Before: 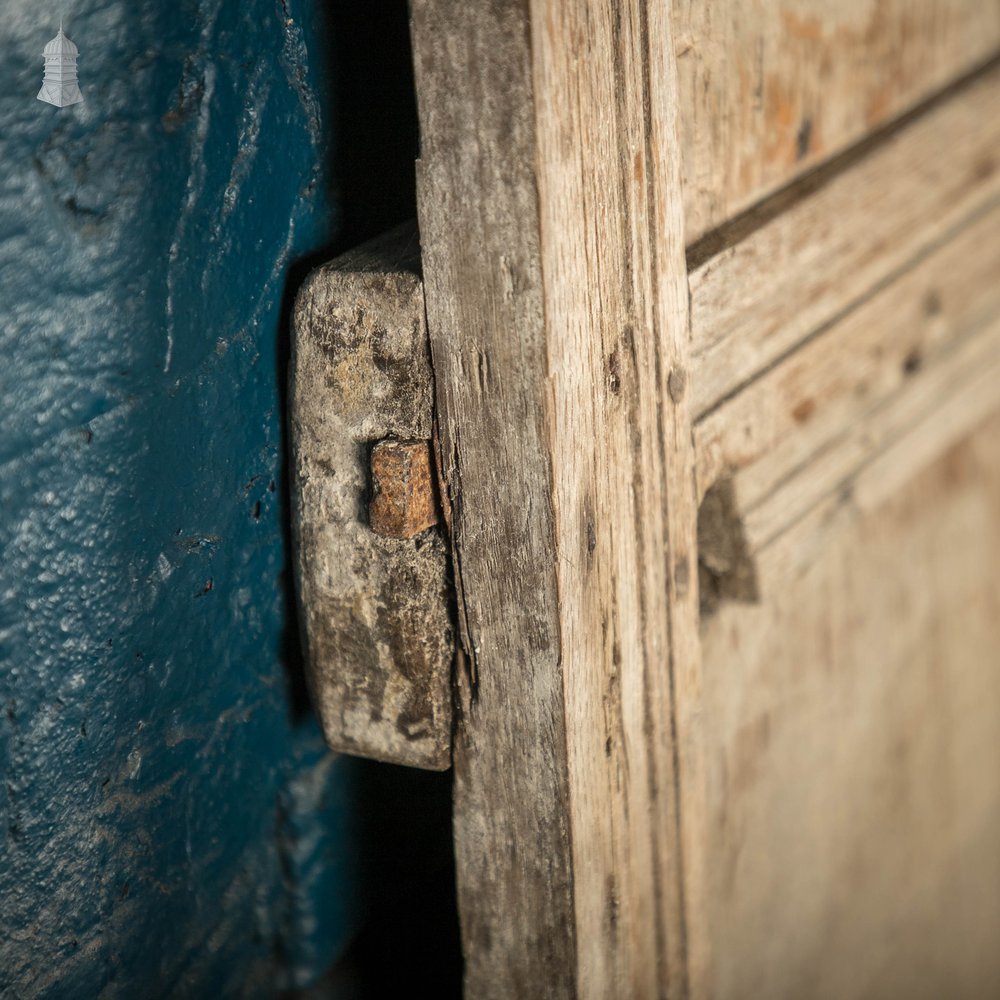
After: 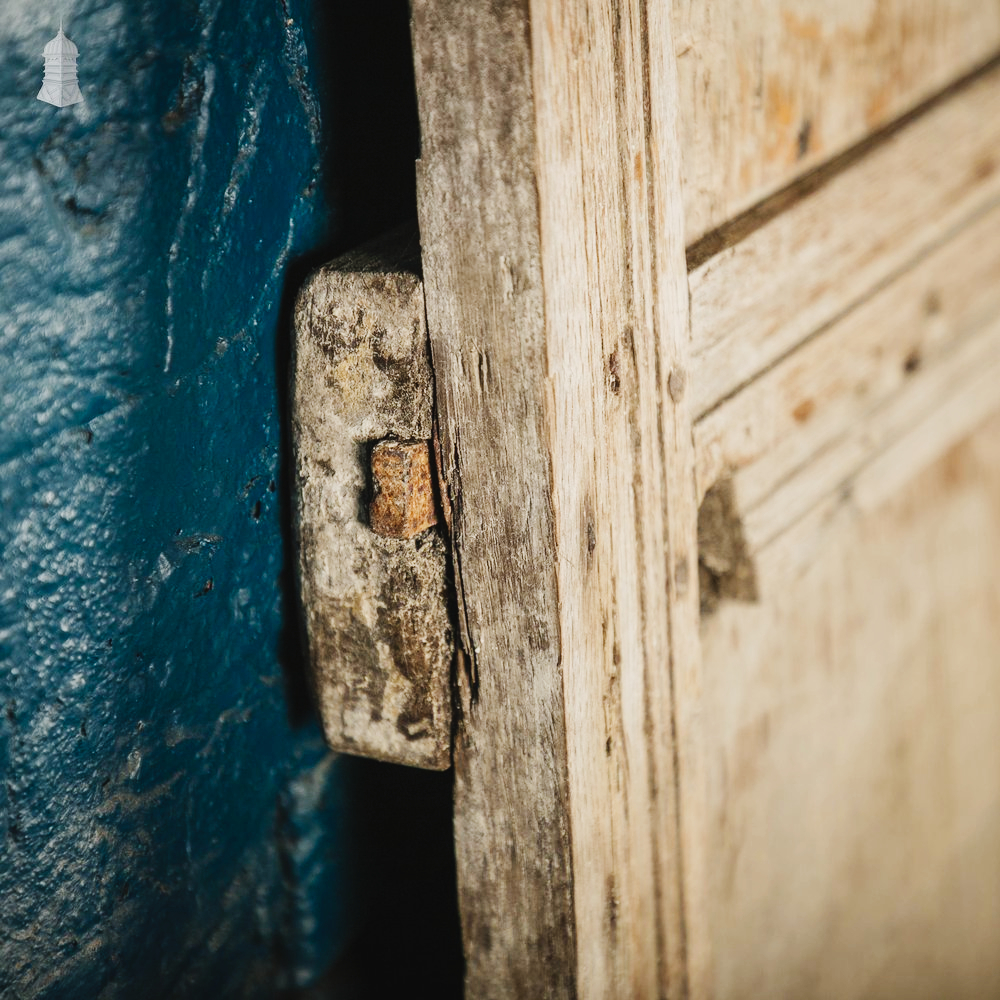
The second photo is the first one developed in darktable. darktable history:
tone curve: curves: ch0 [(0, 0.03) (0.113, 0.087) (0.207, 0.184) (0.515, 0.612) (0.712, 0.793) (1, 0.946)]; ch1 [(0, 0) (0.172, 0.123) (0.317, 0.279) (0.414, 0.382) (0.476, 0.479) (0.505, 0.498) (0.534, 0.534) (0.621, 0.65) (0.709, 0.764) (1, 1)]; ch2 [(0, 0) (0.411, 0.424) (0.505, 0.505) (0.521, 0.524) (0.537, 0.57) (0.65, 0.699) (1, 1)], preserve colors none
